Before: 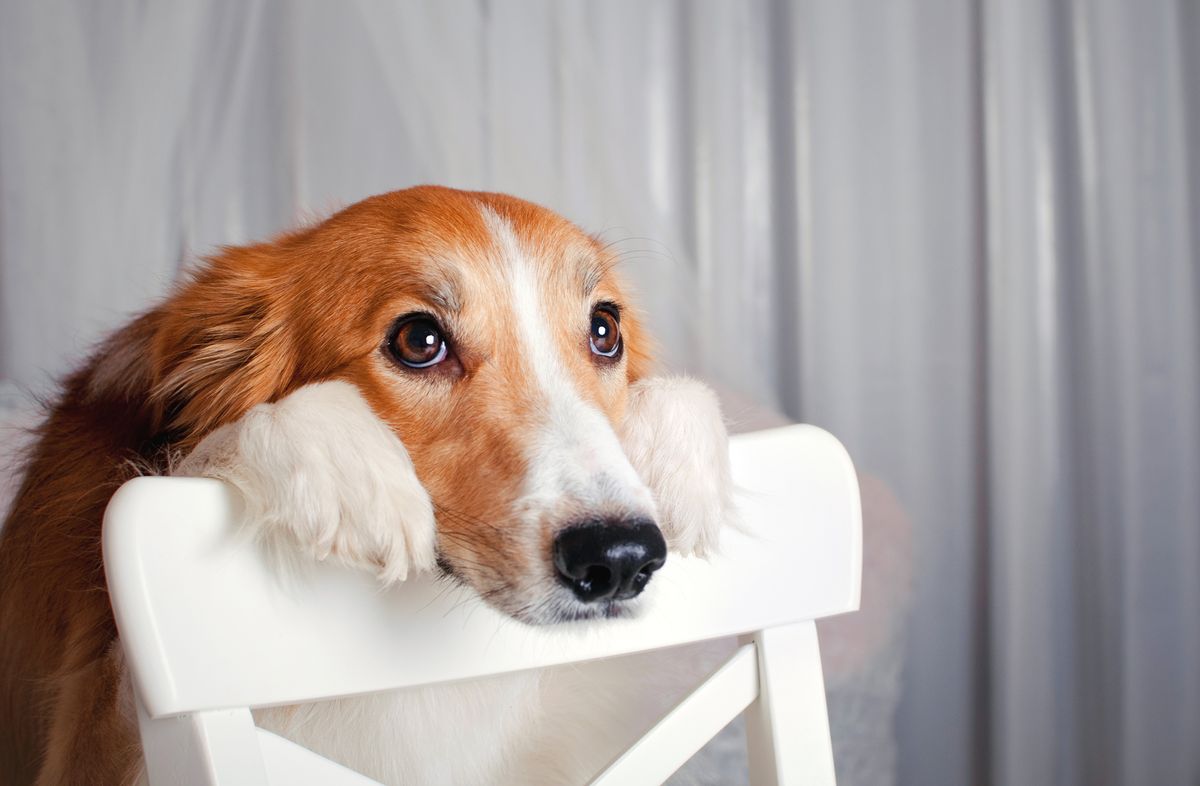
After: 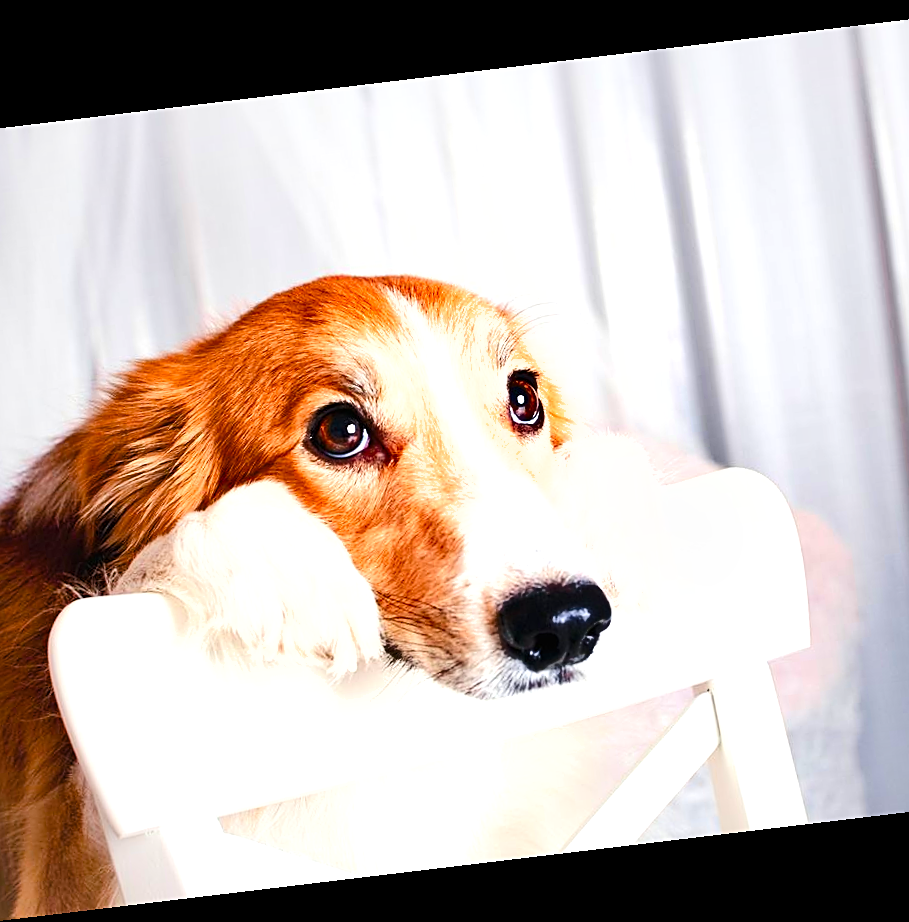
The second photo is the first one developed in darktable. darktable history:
crop and rotate: left 9.061%, right 20.142%
exposure: exposure 1 EV, compensate highlight preservation false
color balance rgb: perceptual saturation grading › global saturation 20%, perceptual saturation grading › highlights -25%, perceptual saturation grading › shadows 25%
shadows and highlights: soften with gaussian
rotate and perspective: rotation -6.83°, automatic cropping off
tone curve: curves: ch0 [(0, 0) (0.004, 0.001) (0.133, 0.112) (0.325, 0.362) (0.832, 0.893) (1, 1)], color space Lab, linked channels, preserve colors none
sharpen: on, module defaults
